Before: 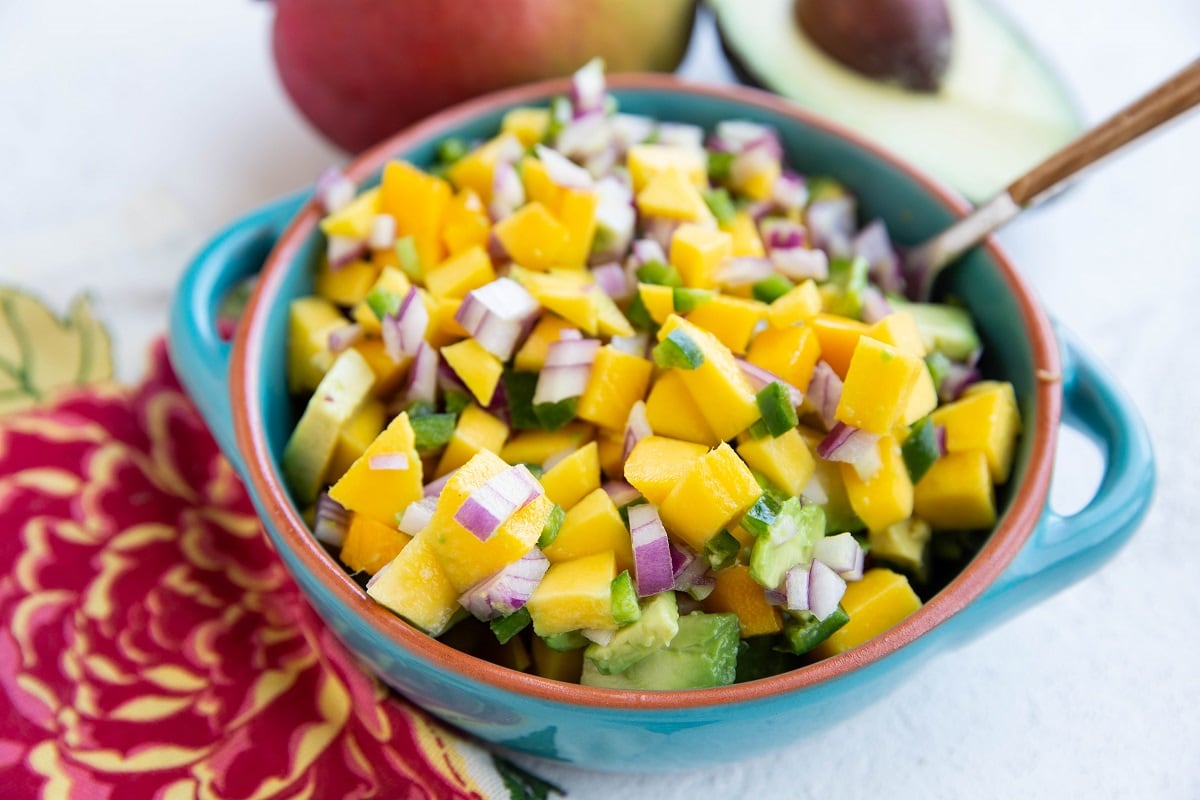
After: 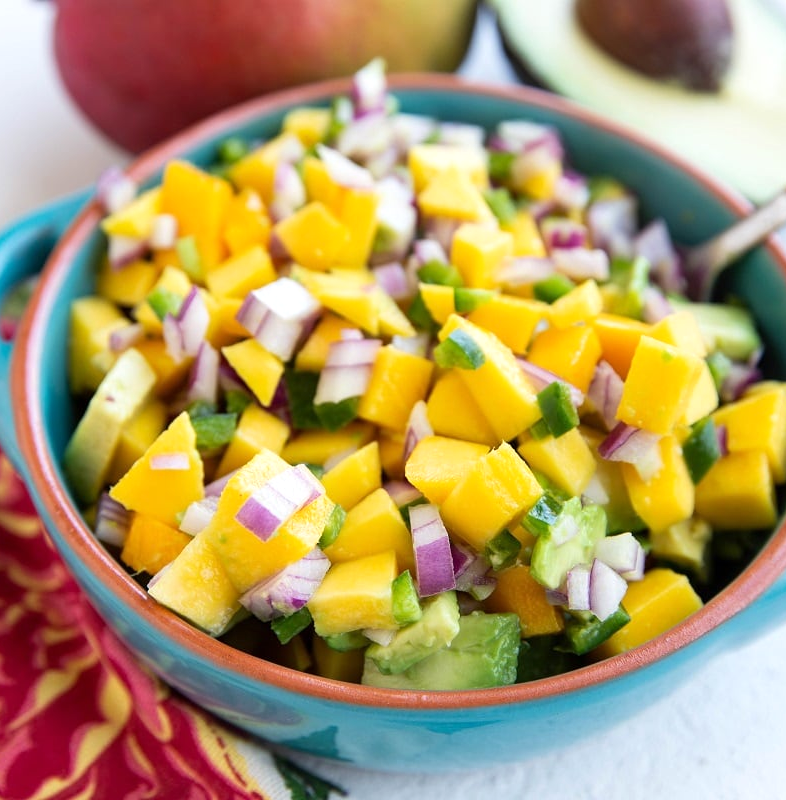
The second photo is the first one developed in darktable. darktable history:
exposure: exposure 0.15 EV, compensate exposure bias true, compensate highlight preservation false
crop and rotate: left 18.253%, right 16.186%
